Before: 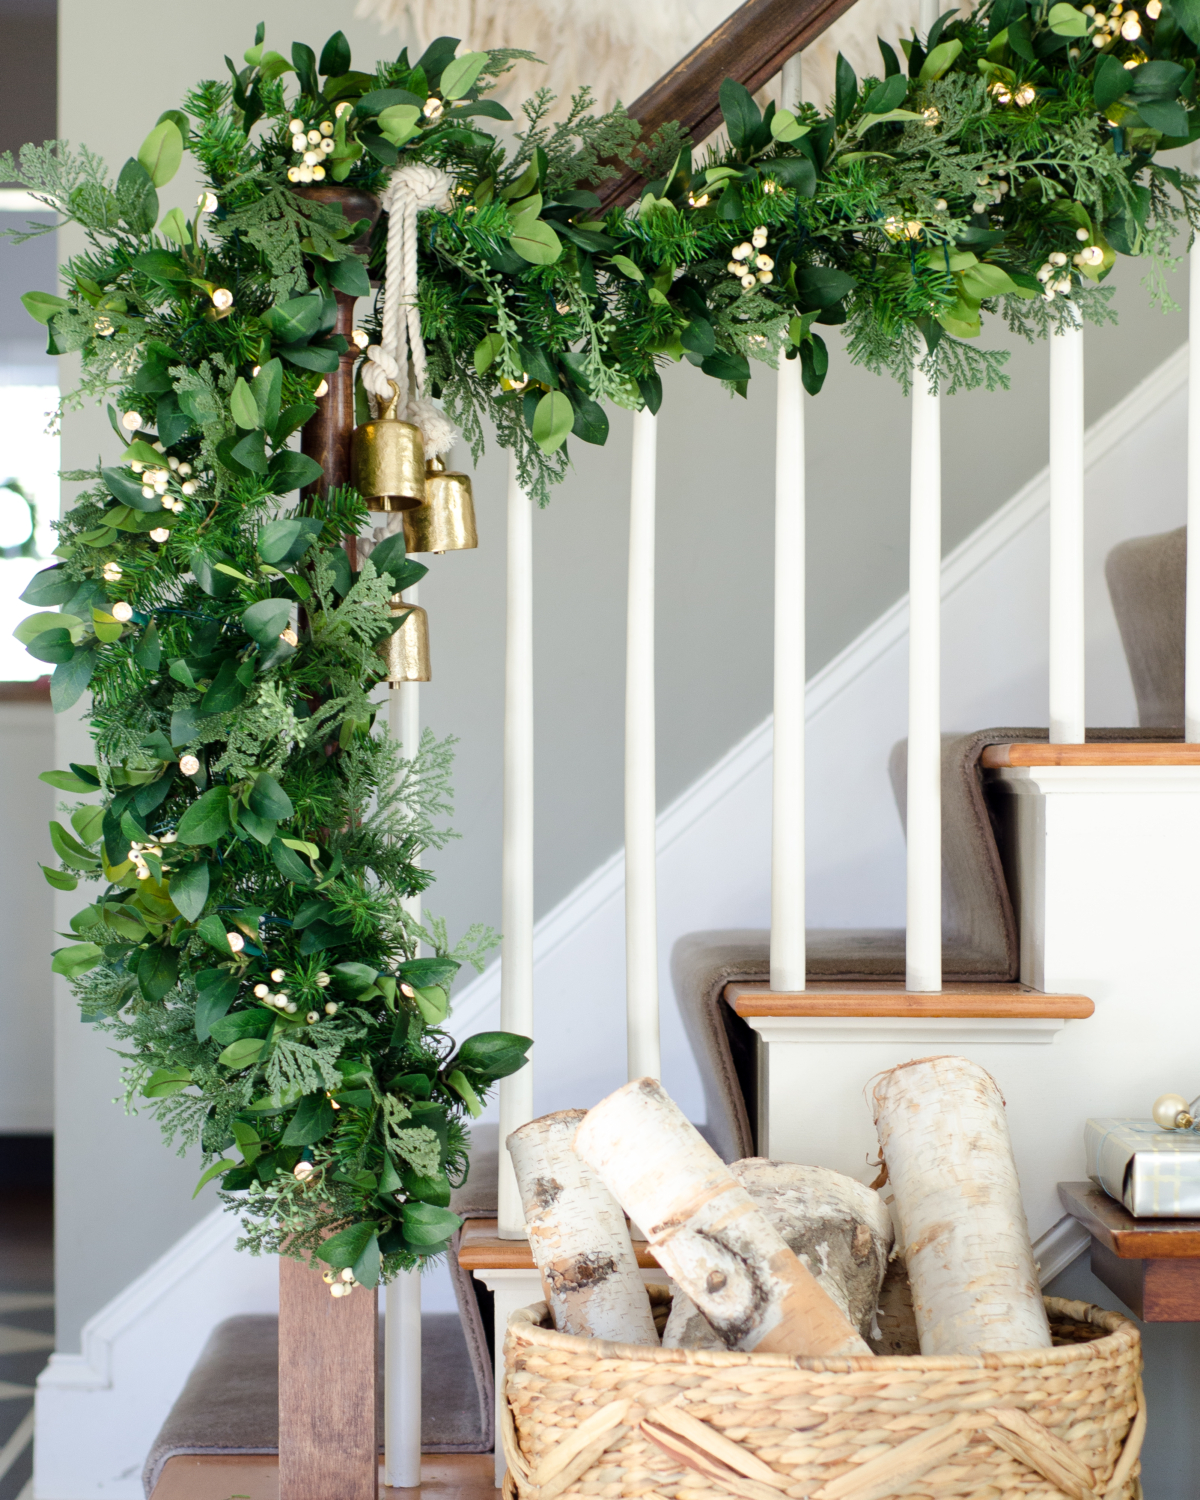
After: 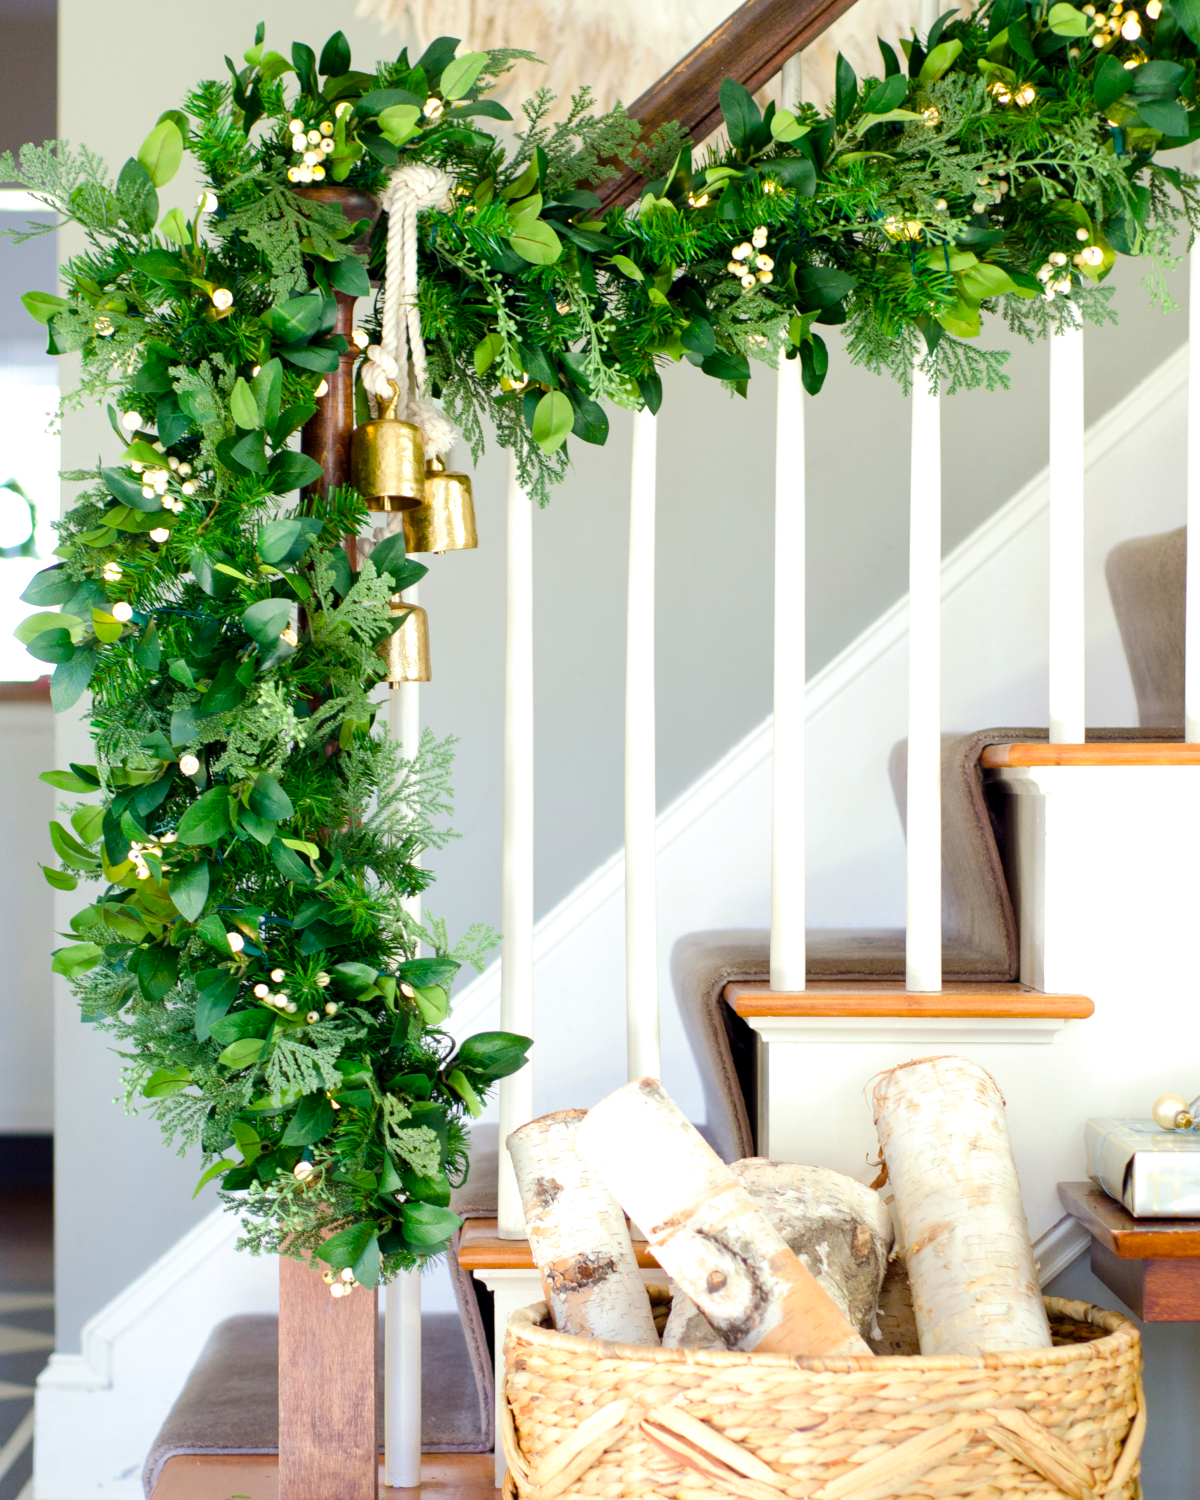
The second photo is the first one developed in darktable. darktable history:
levels: levels [0, 0.478, 1]
exposure: black level correction 0.001, exposure 0.3 EV, compensate highlight preservation false
color balance rgb: perceptual saturation grading › global saturation 20%, global vibrance 20%
split-toning: shadows › saturation 0.61, highlights › saturation 0.58, balance -28.74, compress 87.36%
